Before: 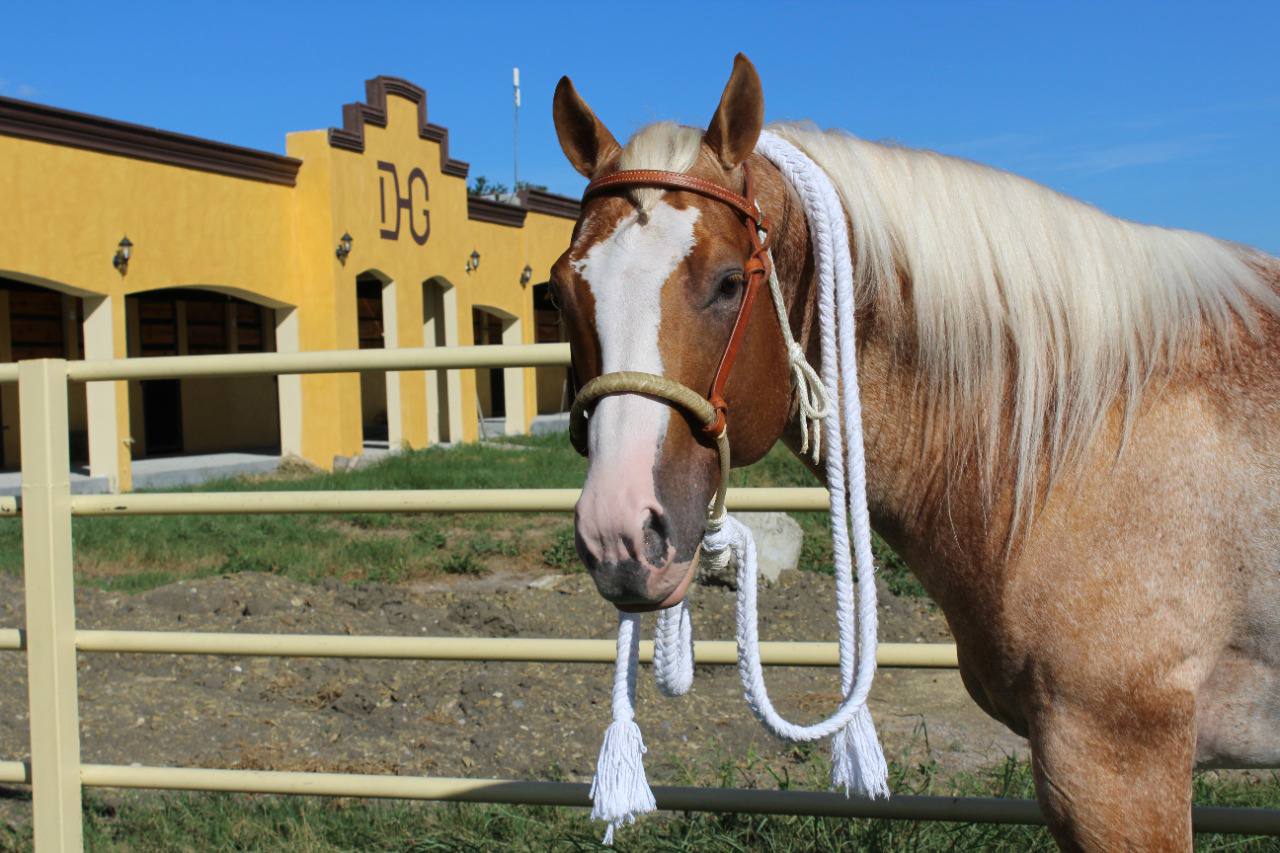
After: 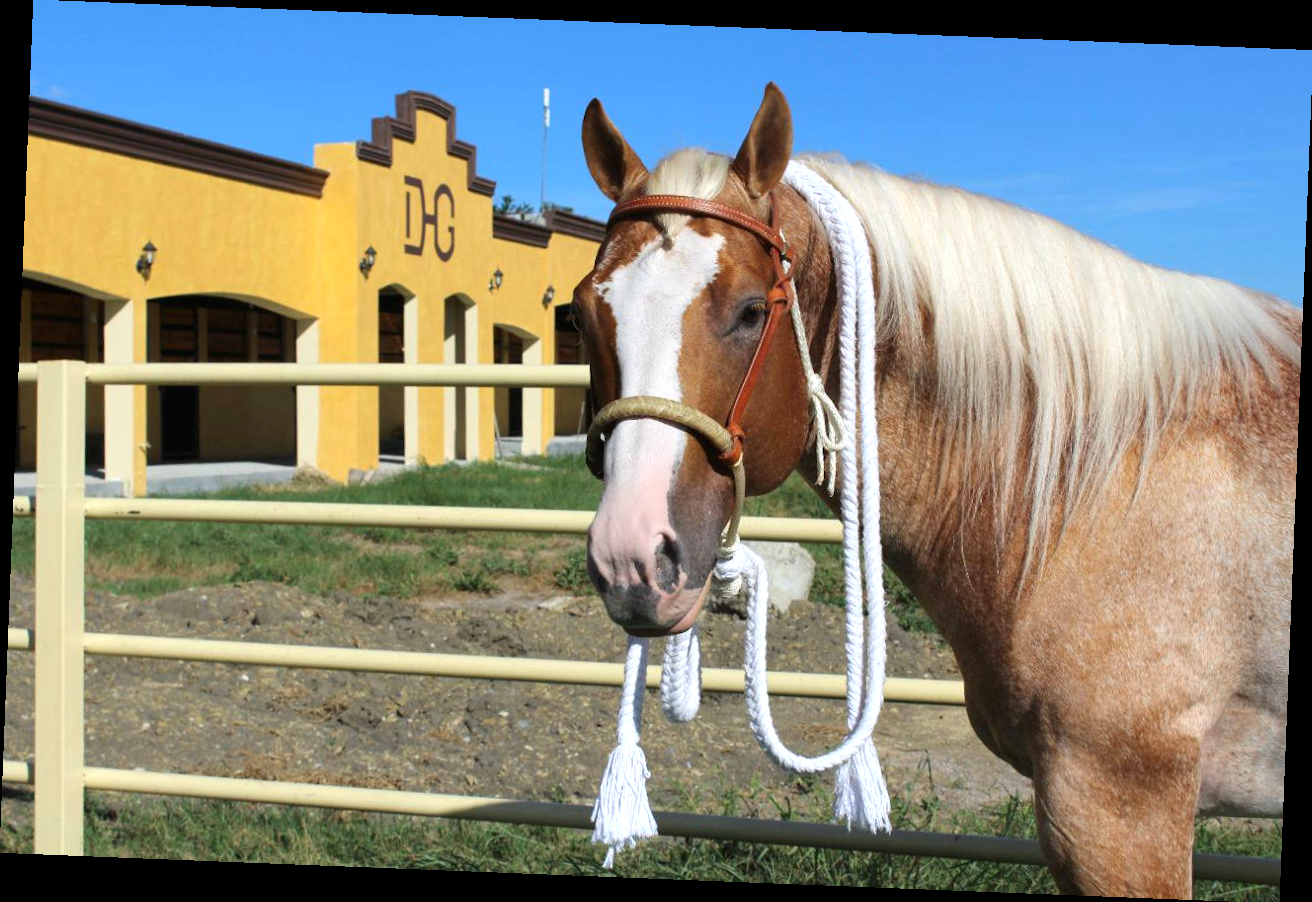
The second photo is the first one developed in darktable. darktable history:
rotate and perspective: rotation 2.27°, automatic cropping off
exposure: exposure 0.426 EV, compensate highlight preservation false
